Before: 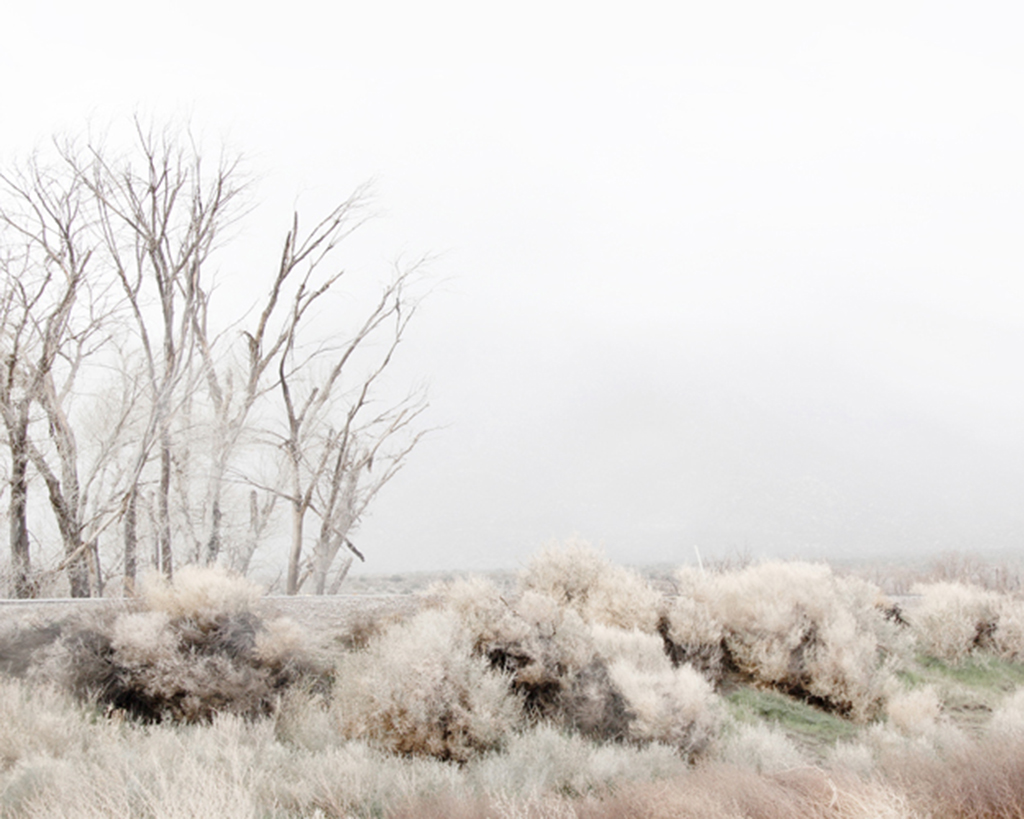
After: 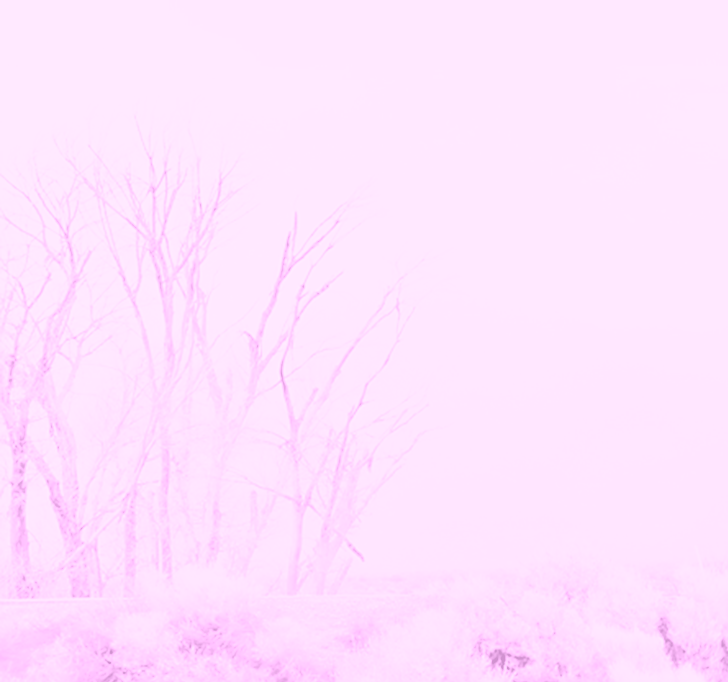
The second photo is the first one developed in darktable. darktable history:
crop: right 28.885%, bottom 16.626%
sharpen: radius 1.864, amount 0.398, threshold 1.271
tone curve: curves: ch0 [(0, 0) (0.003, 0) (0.011, 0.001) (0.025, 0.003) (0.044, 0.005) (0.069, 0.012) (0.1, 0.023) (0.136, 0.039) (0.177, 0.088) (0.224, 0.15) (0.277, 0.24) (0.335, 0.337) (0.399, 0.437) (0.468, 0.535) (0.543, 0.629) (0.623, 0.71) (0.709, 0.782) (0.801, 0.856) (0.898, 0.94) (1, 1)], preserve colors none
levels: levels [0, 0.48, 0.961]
tone equalizer: -7 EV 0.15 EV, -6 EV 0.6 EV, -5 EV 1.15 EV, -4 EV 1.33 EV, -3 EV 1.15 EV, -2 EV 0.6 EV, -1 EV 0.15 EV, mask exposure compensation -0.5 EV
colorize: hue 331.2°, saturation 75%, source mix 30.28%, lightness 70.52%, version 1
